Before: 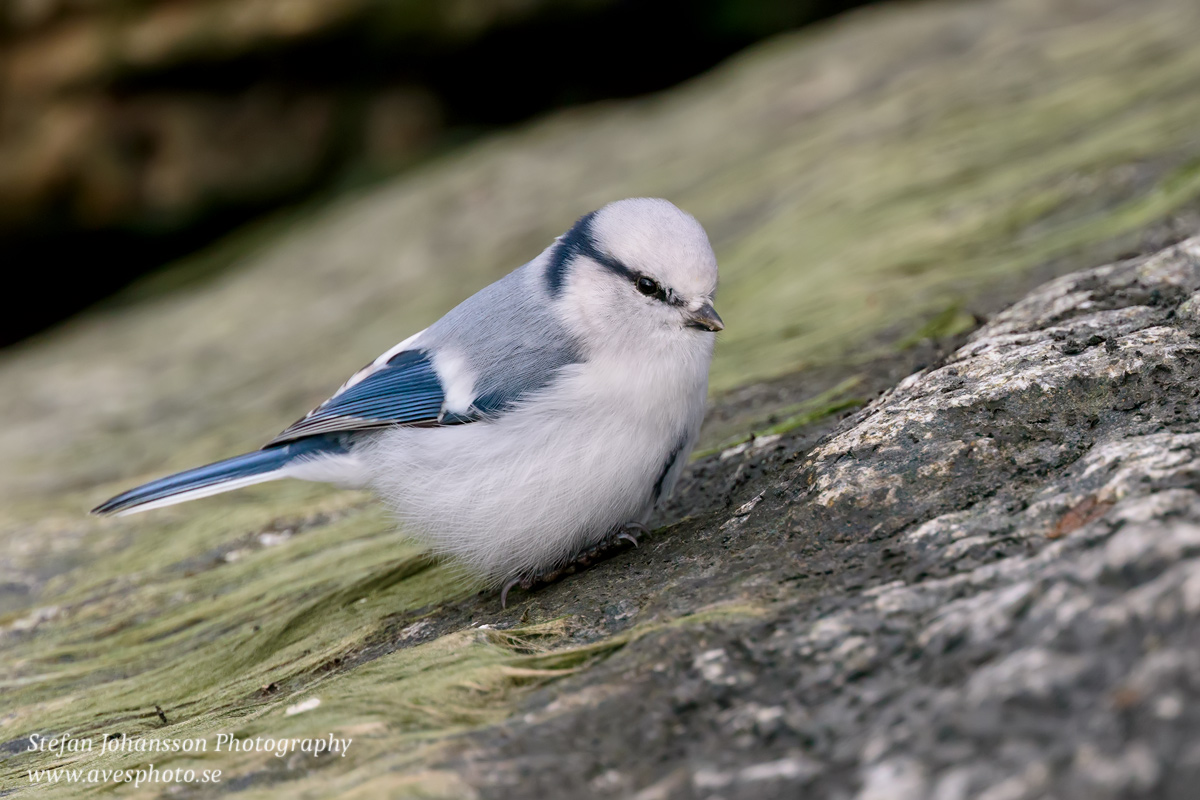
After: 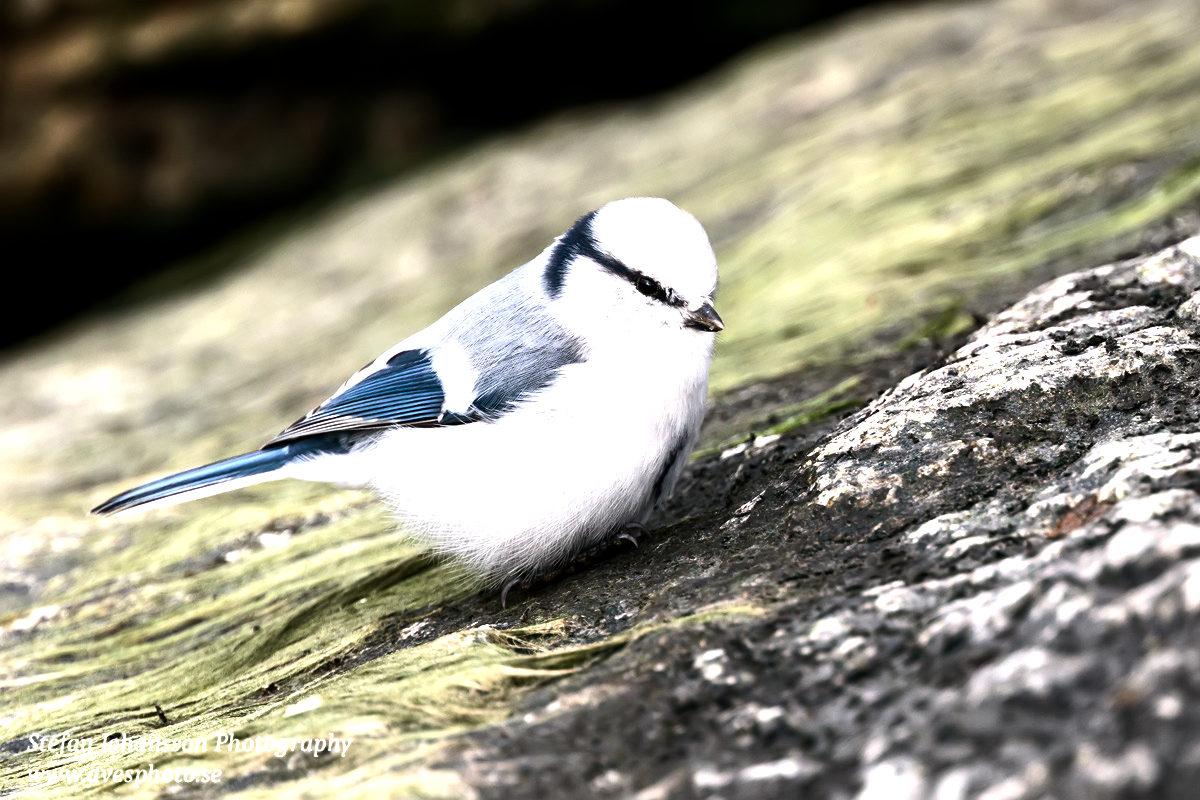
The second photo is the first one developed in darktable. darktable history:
tone equalizer: -8 EV -1.07 EV, -7 EV -1.02 EV, -6 EV -0.852 EV, -5 EV -0.557 EV, -3 EV 0.548 EV, -2 EV 0.86 EV, -1 EV 1.01 EV, +0 EV 1.06 EV, edges refinement/feathering 500, mask exposure compensation -1.57 EV, preserve details no
color balance rgb: power › hue 328.98°, perceptual saturation grading › global saturation 0.574%, perceptual brilliance grading › global brilliance 15.569%, perceptual brilliance grading › shadows -35.258%, global vibrance 9.421%
